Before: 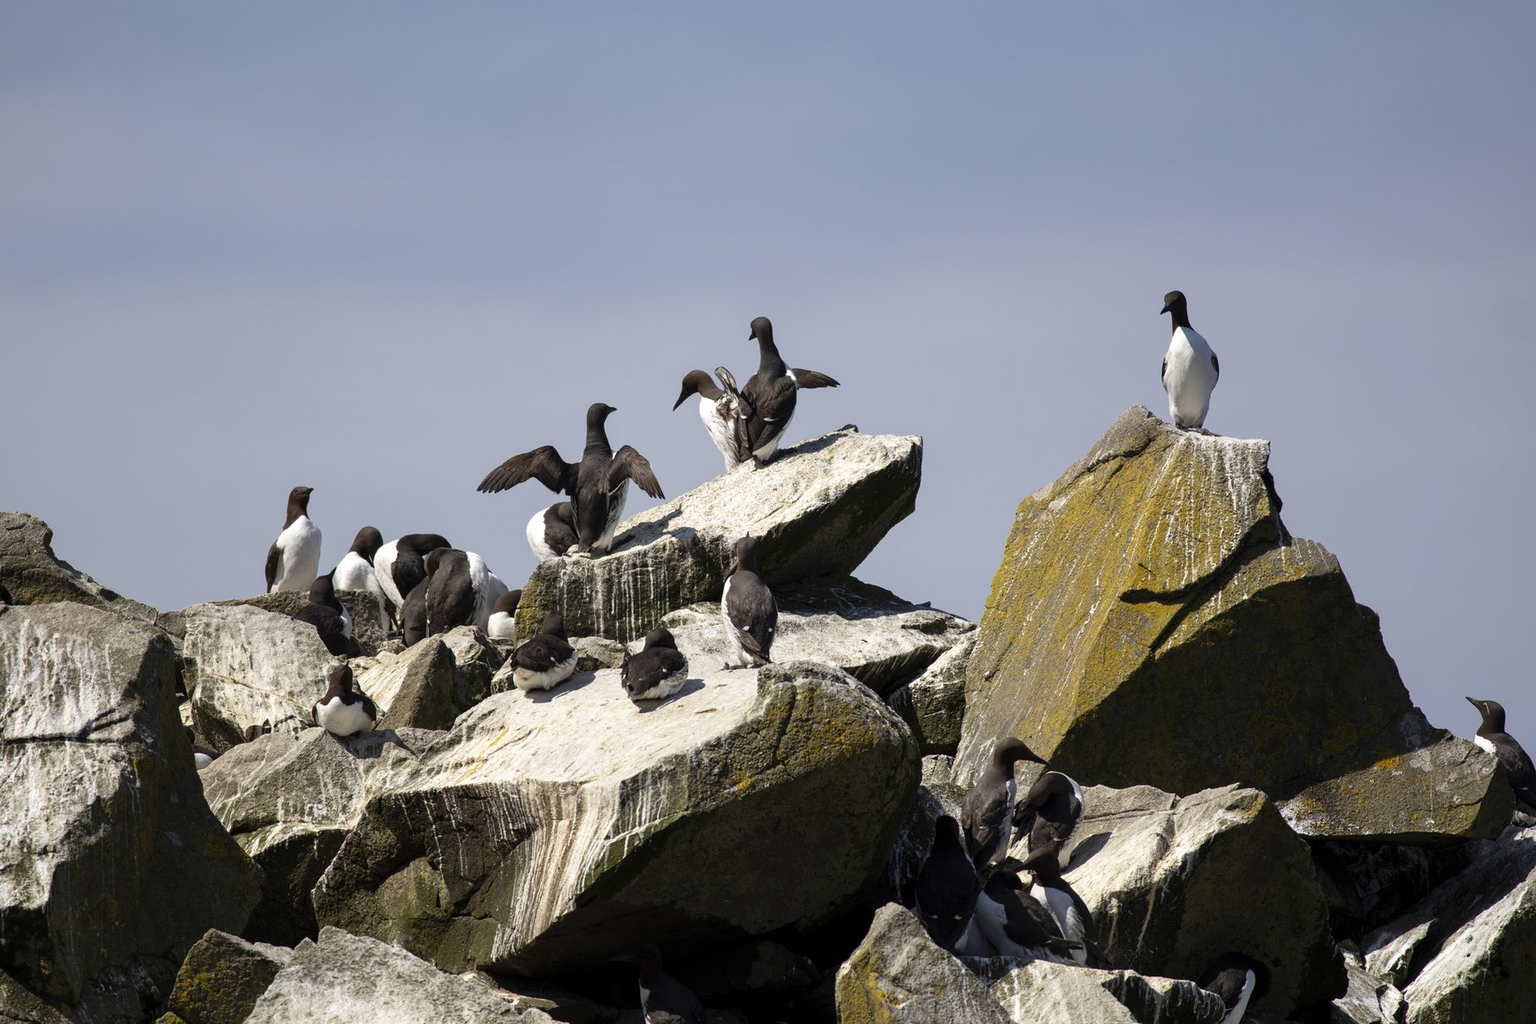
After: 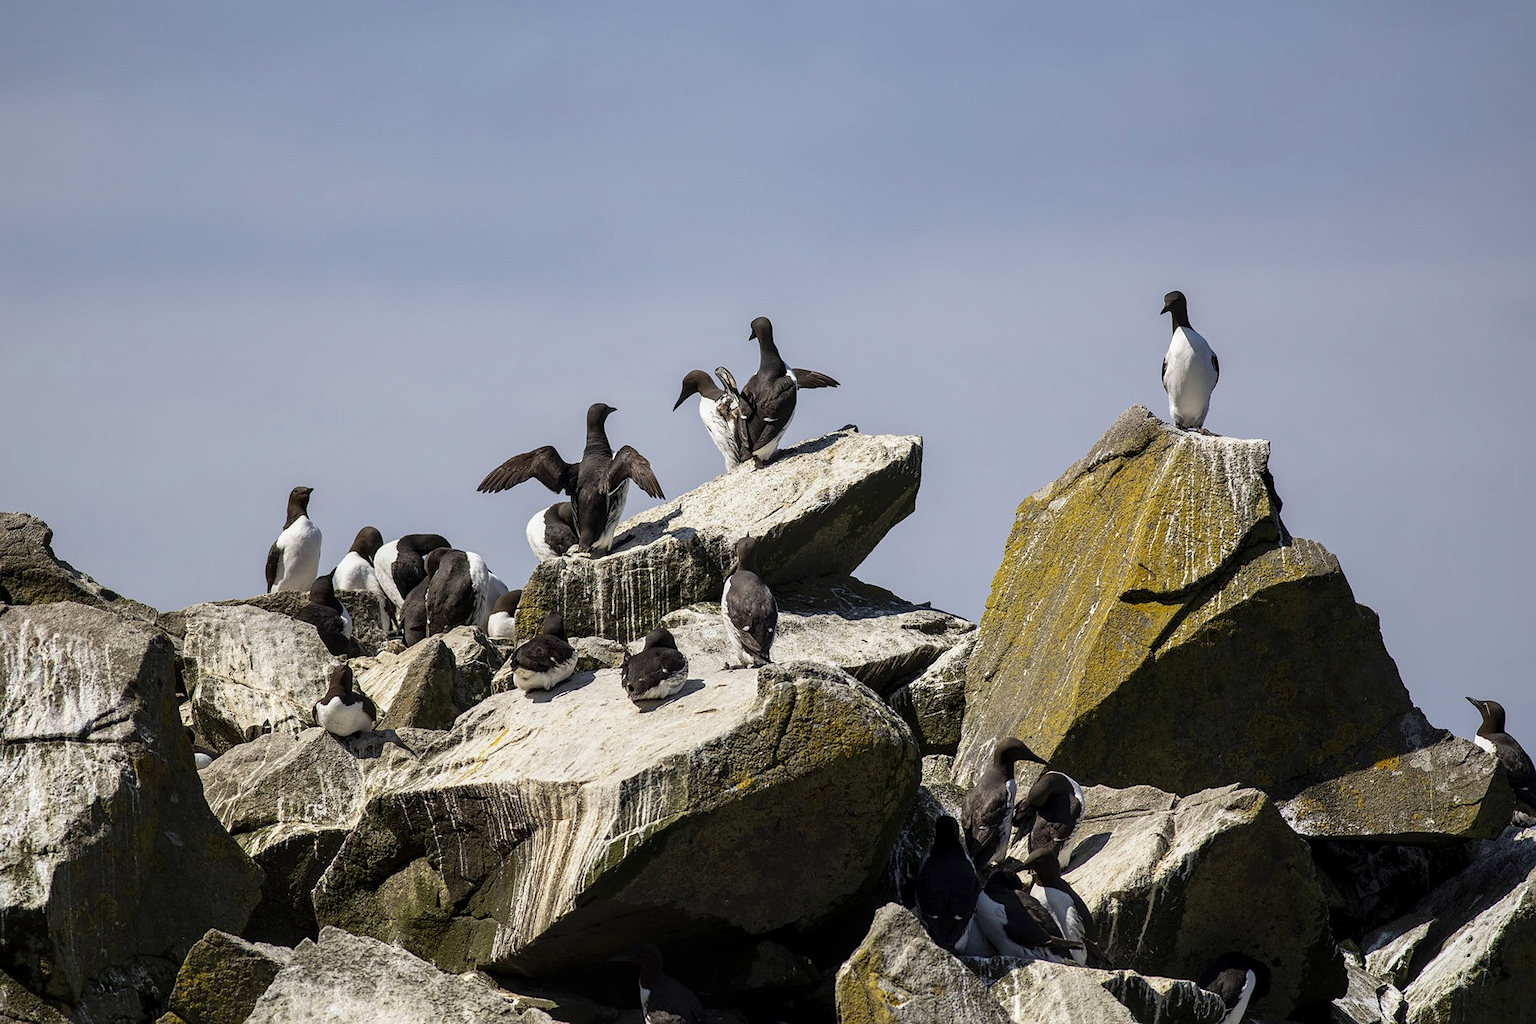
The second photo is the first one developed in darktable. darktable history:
exposure: black level correction 0.001, exposure -0.125 EV, compensate exposure bias true, compensate highlight preservation false
local contrast: on, module defaults
sharpen: radius 0.969, amount 0.604
contrast brightness saturation: contrast 0.1, brightness 0.03, saturation 0.09
